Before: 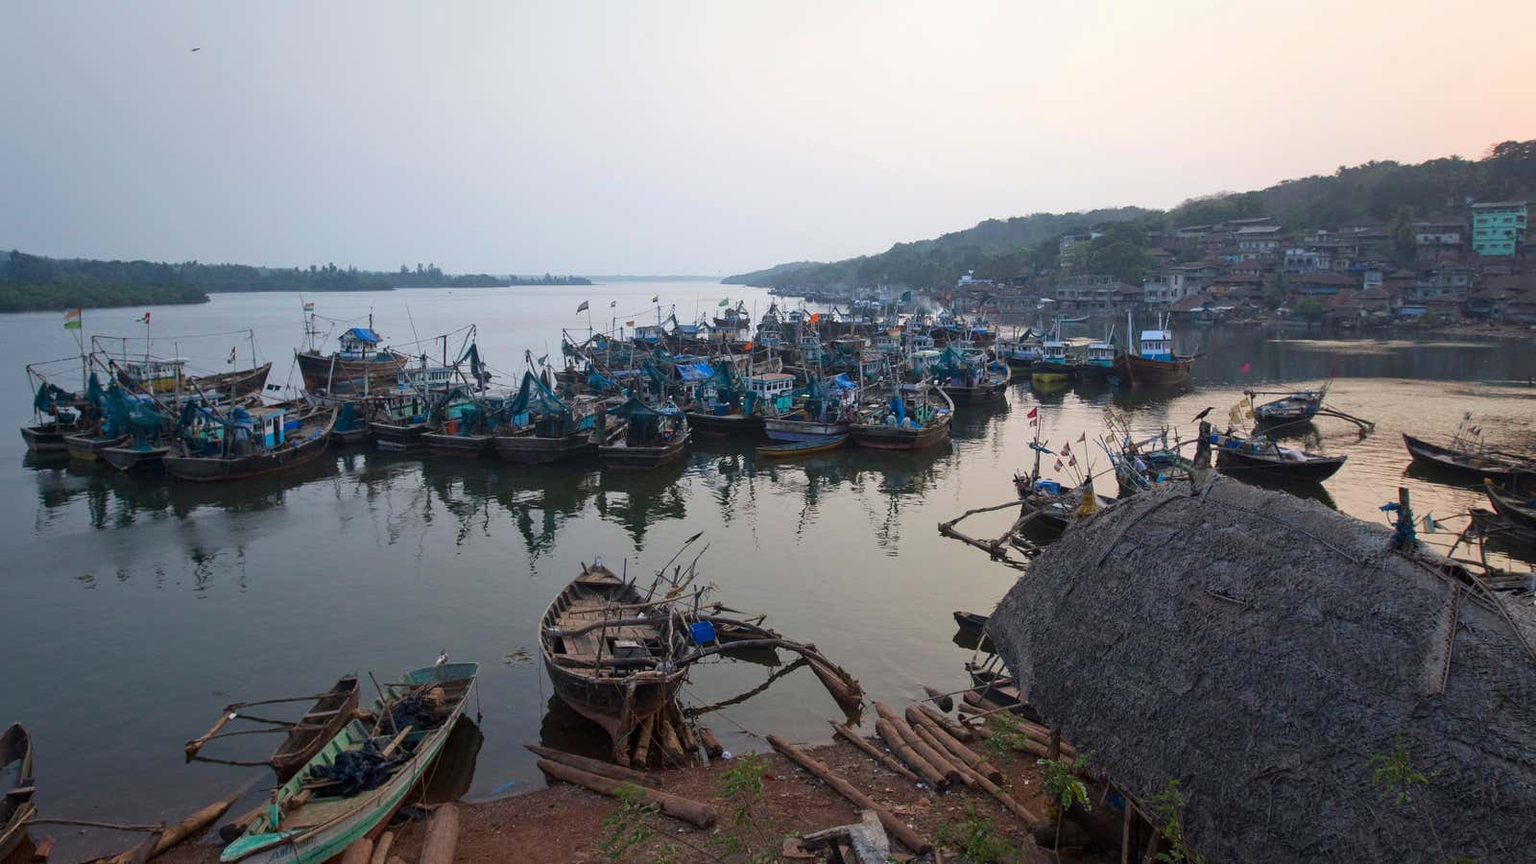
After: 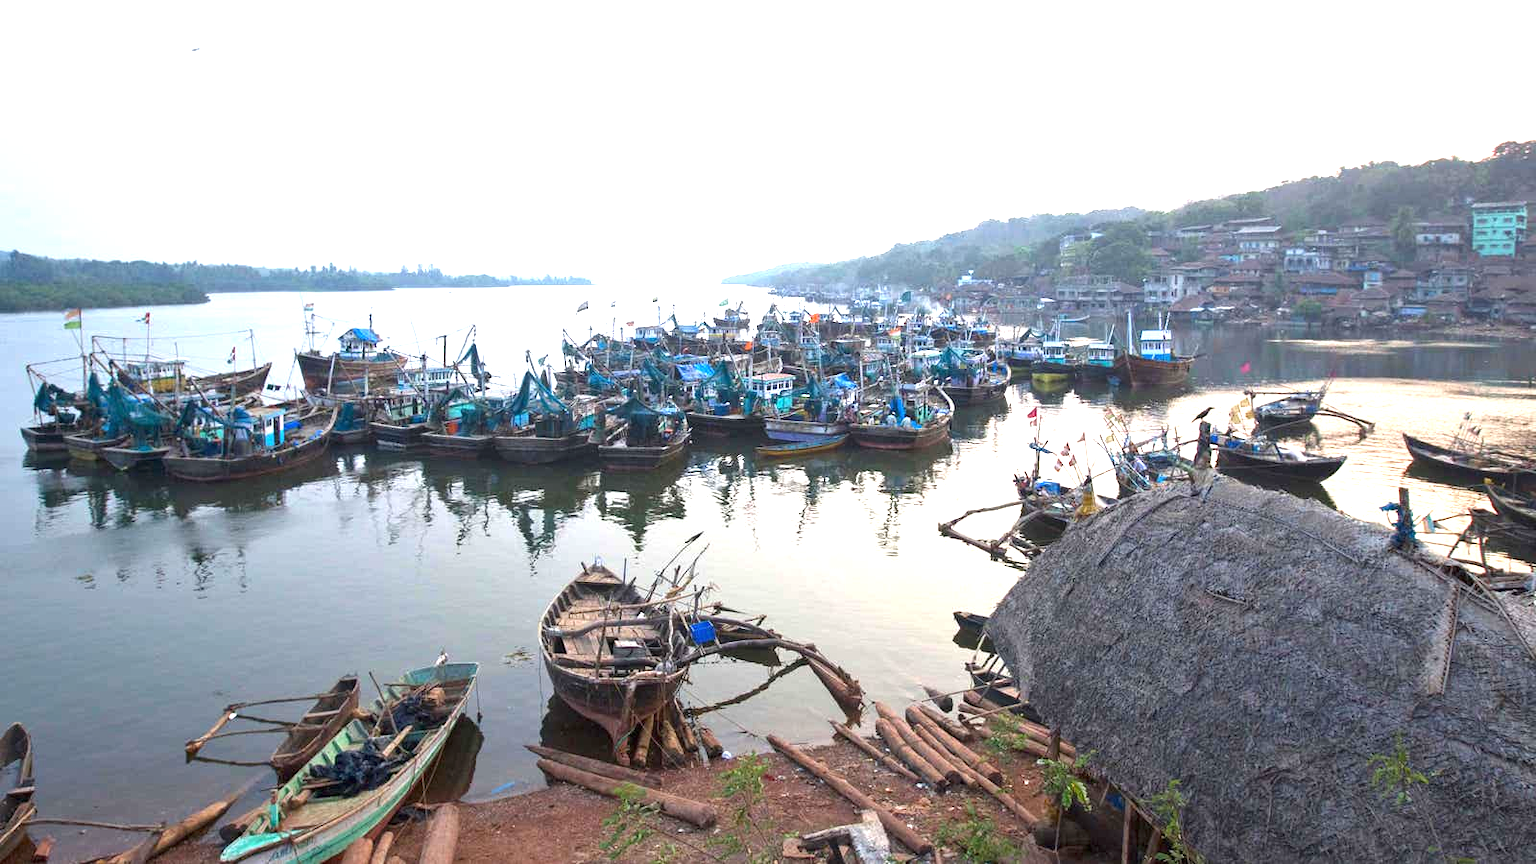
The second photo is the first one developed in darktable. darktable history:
rotate and perspective: crop left 0, crop top 0
exposure: black level correction 0, exposure 1.675 EV, compensate exposure bias true, compensate highlight preservation false
